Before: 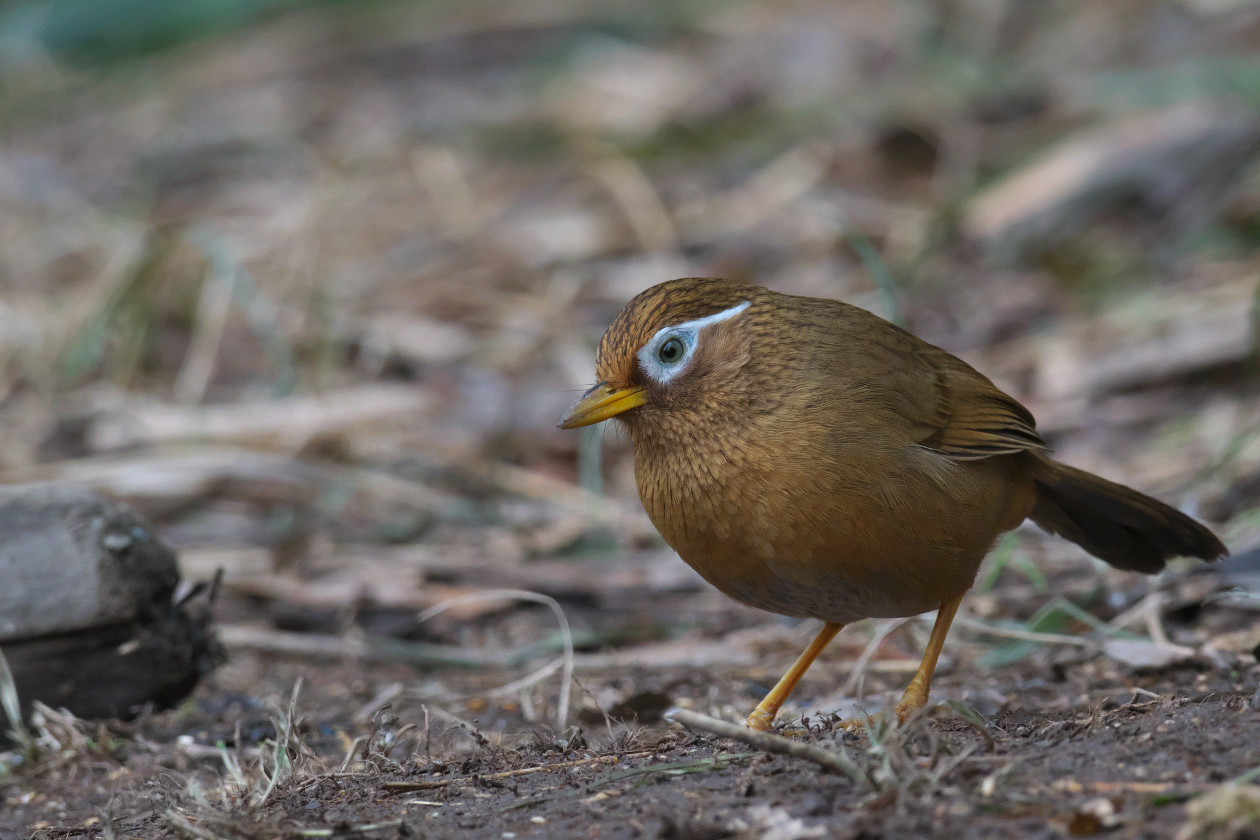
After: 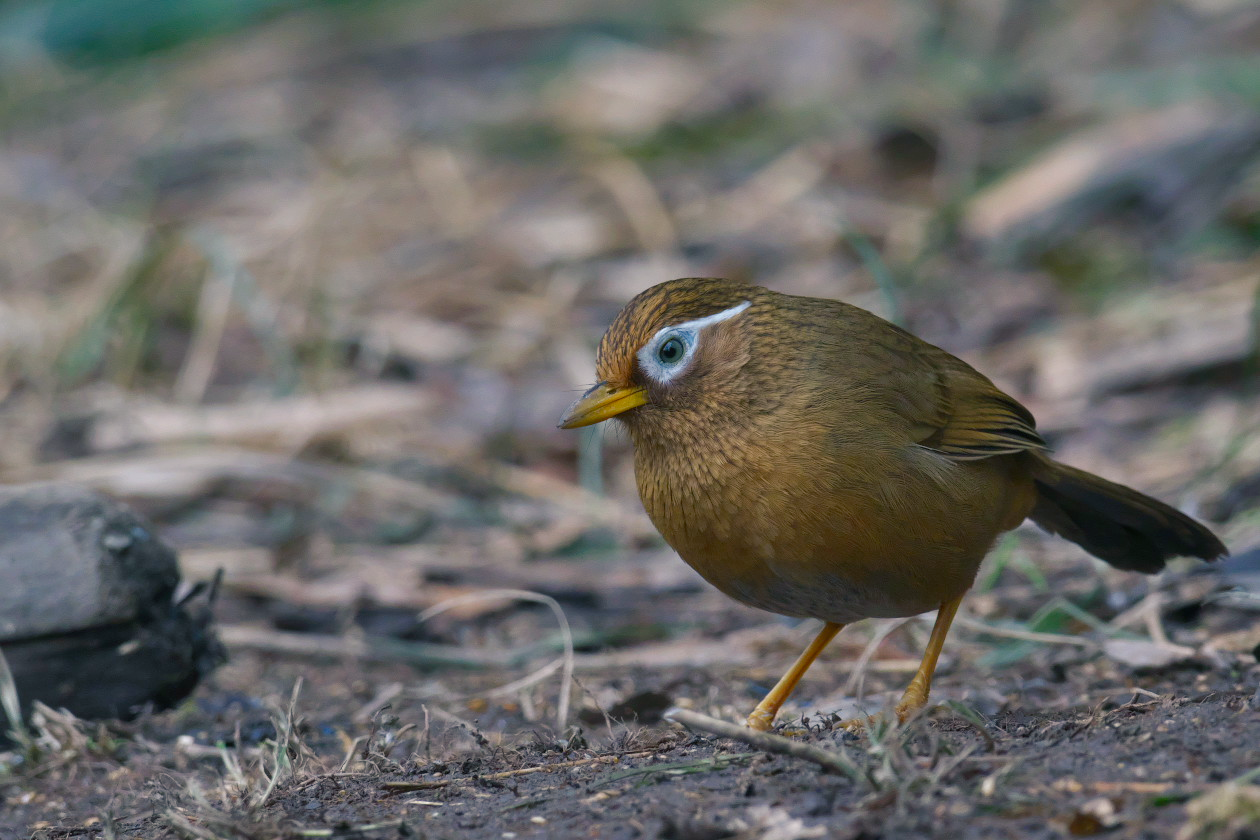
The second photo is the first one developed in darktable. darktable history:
color balance rgb: shadows lift › chroma 7.154%, shadows lift › hue 244.31°, highlights gain › chroma 1.625%, highlights gain › hue 55.06°, linear chroma grading › global chroma 14.406%, perceptual saturation grading › global saturation 0.447%, perceptual saturation grading › highlights -31.891%, perceptual saturation grading › mid-tones 6.018%, perceptual saturation grading › shadows 18.248%, global vibrance 5.913%
